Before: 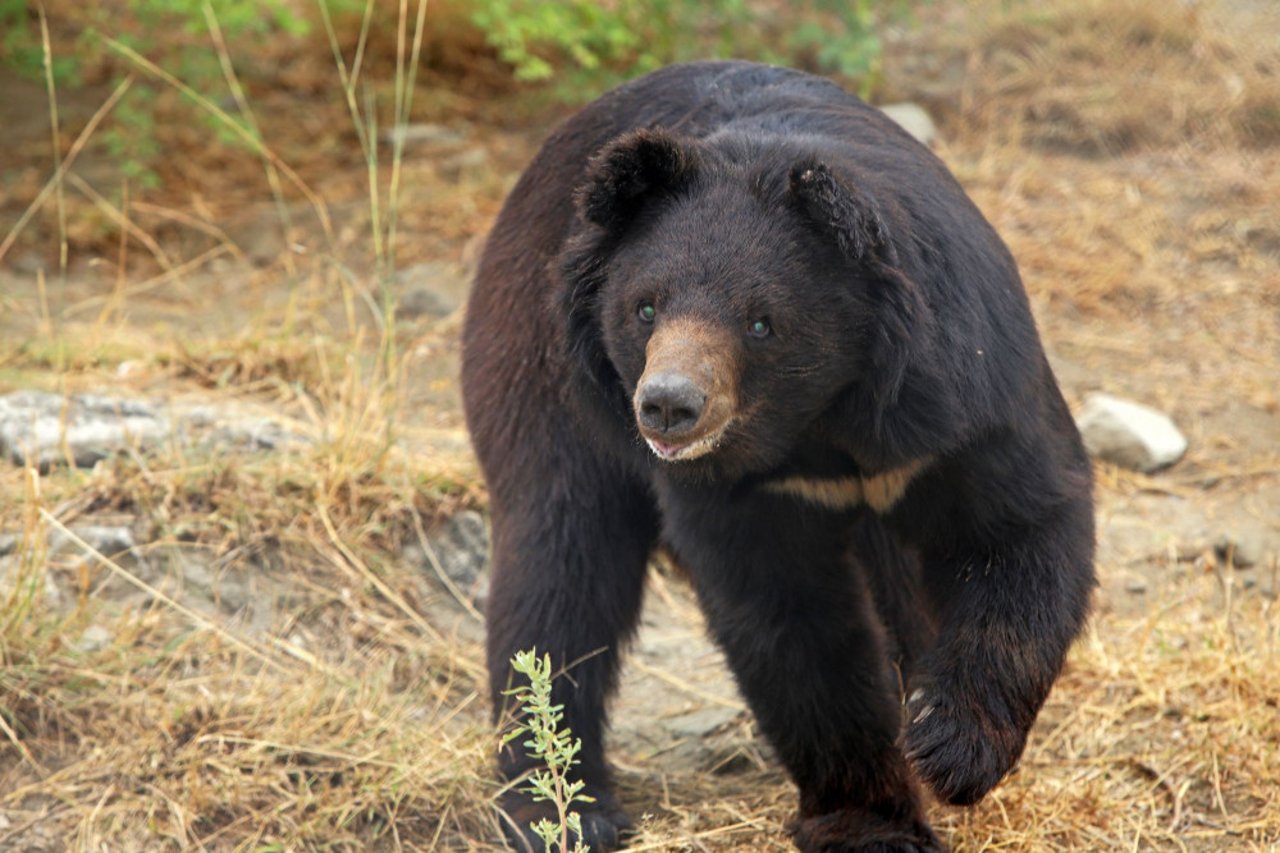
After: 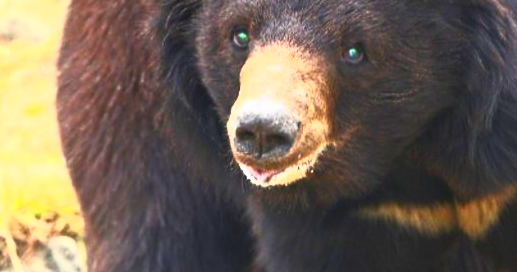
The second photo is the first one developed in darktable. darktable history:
white balance: red 1, blue 1
crop: left 31.751%, top 32.172%, right 27.8%, bottom 35.83%
contrast brightness saturation: contrast 1, brightness 1, saturation 1
